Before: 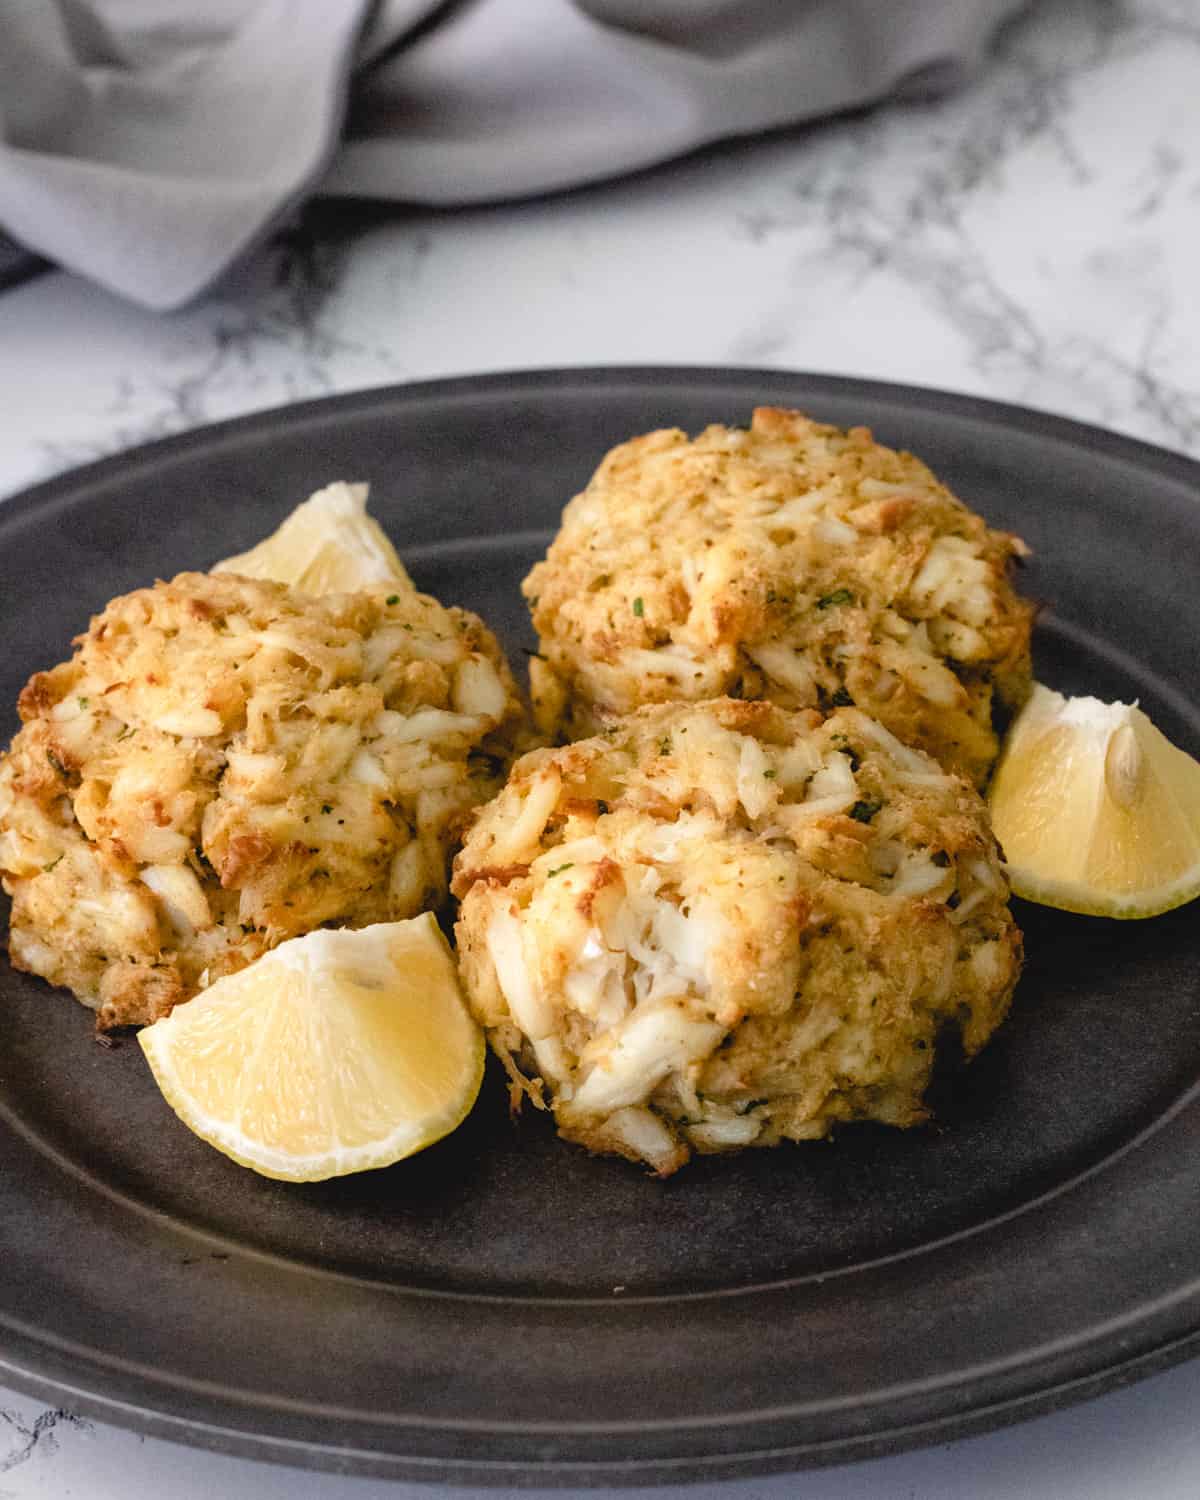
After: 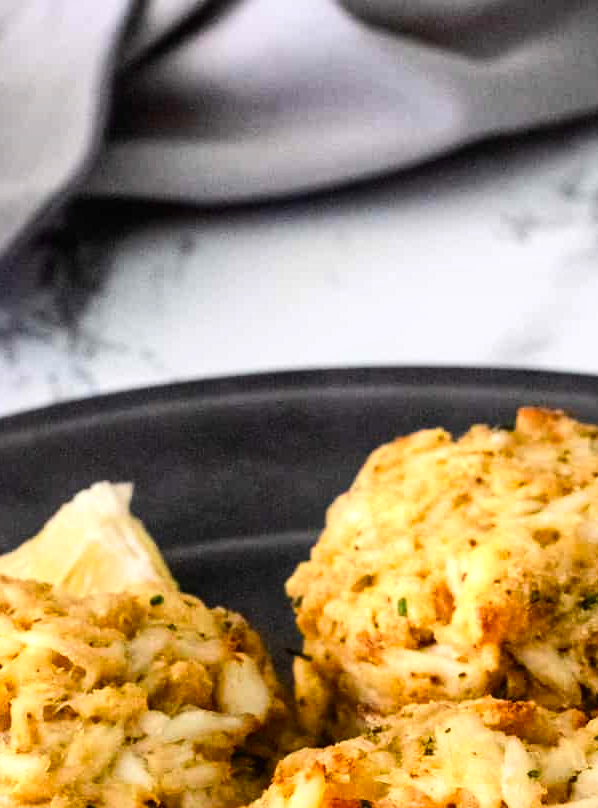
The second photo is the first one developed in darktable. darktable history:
tone equalizer: -8 EV -0.409 EV, -7 EV -0.397 EV, -6 EV -0.348 EV, -5 EV -0.219 EV, -3 EV 0.205 EV, -2 EV 0.324 EV, -1 EV 0.387 EV, +0 EV 0.403 EV, edges refinement/feathering 500, mask exposure compensation -1.57 EV, preserve details no
contrast brightness saturation: contrast 0.179, saturation 0.305
crop: left 19.706%, right 30.428%, bottom 46.103%
local contrast: mode bilateral grid, contrast 19, coarseness 51, detail 119%, midtone range 0.2
